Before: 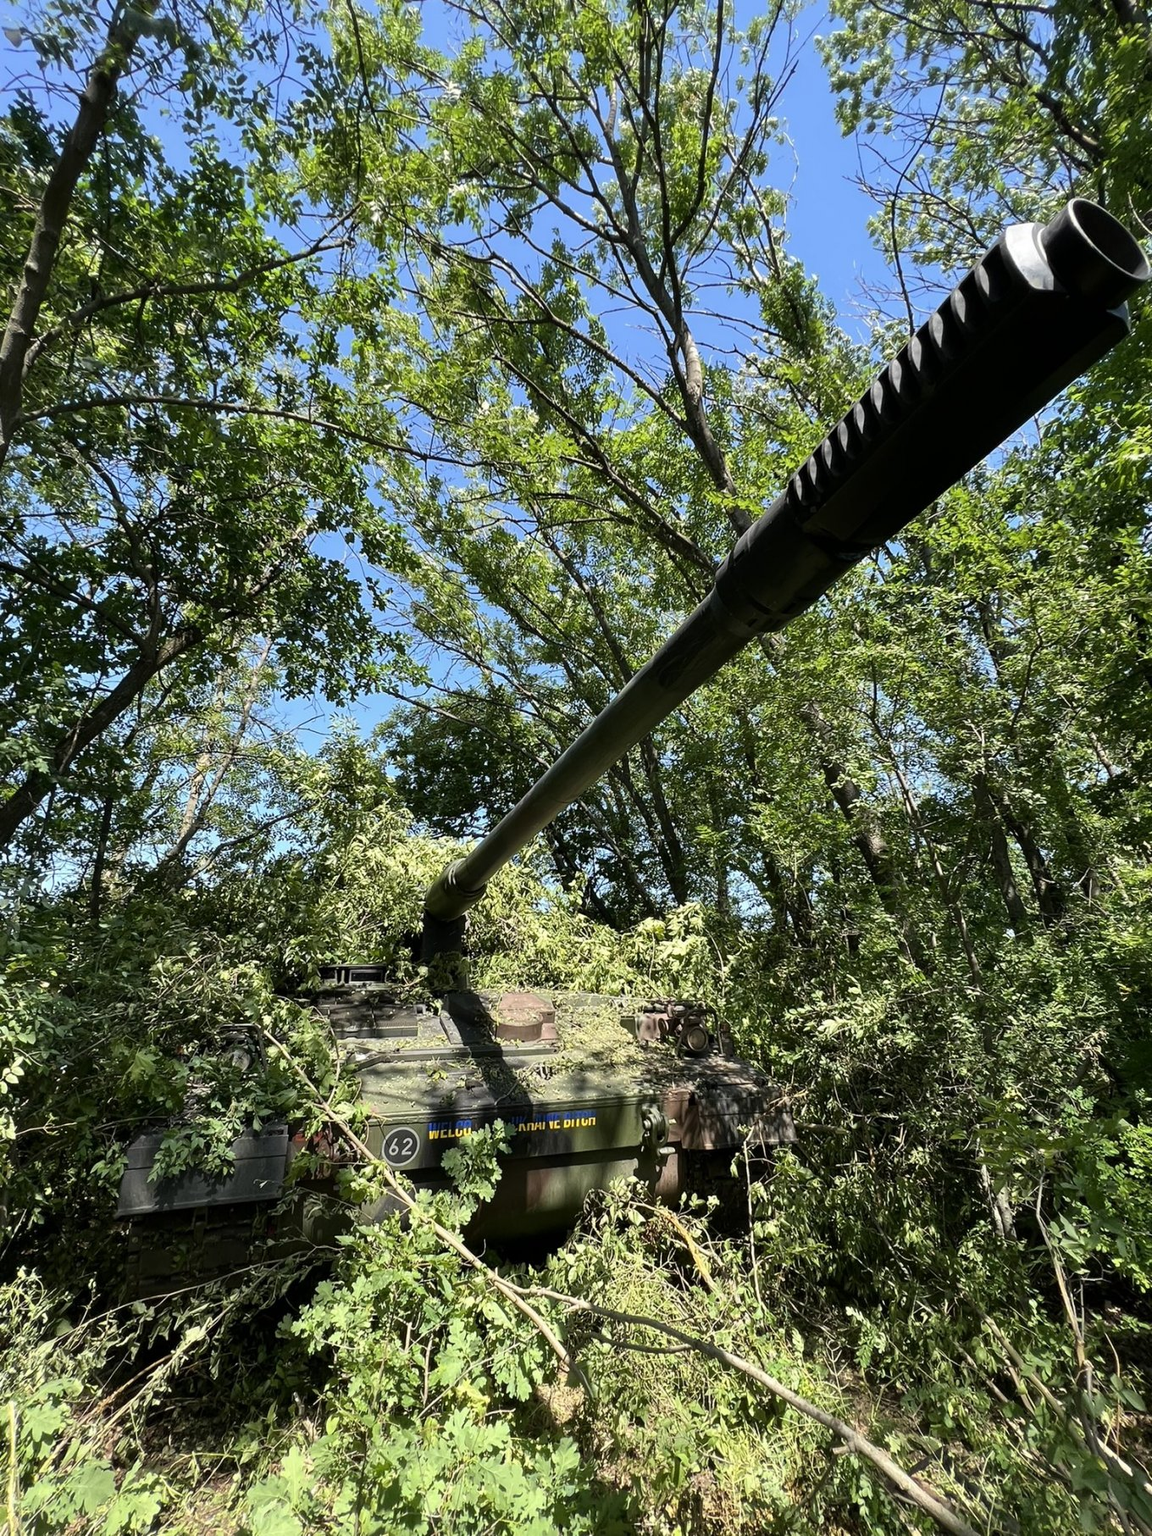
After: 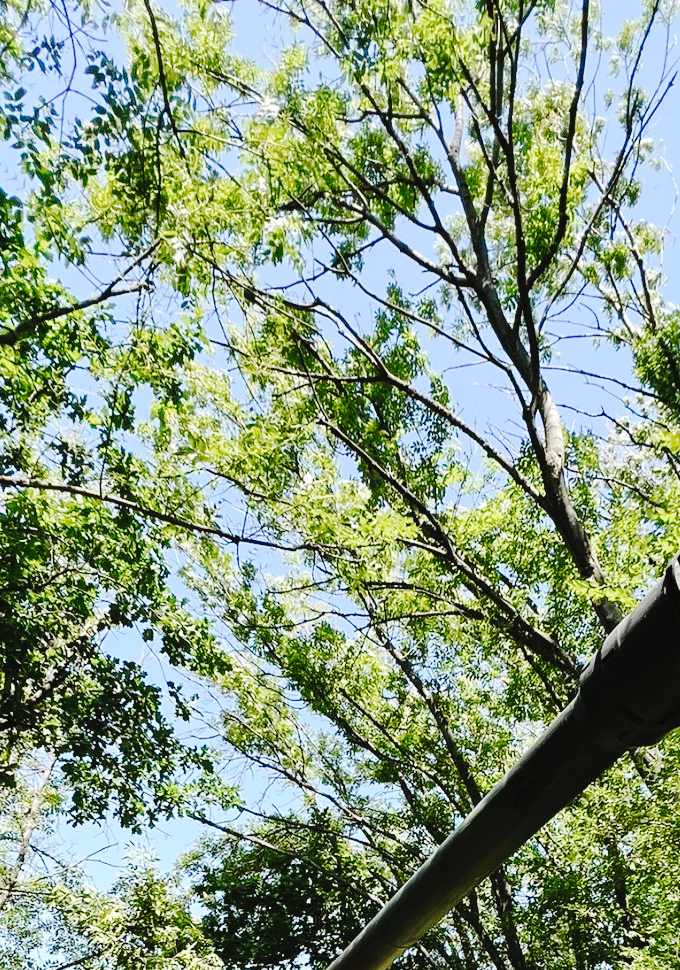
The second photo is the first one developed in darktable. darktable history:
crop: left 19.556%, right 30.401%, bottom 46.458%
tone curve: curves: ch0 [(0, 0) (0.003, 0.026) (0.011, 0.03) (0.025, 0.038) (0.044, 0.046) (0.069, 0.055) (0.1, 0.075) (0.136, 0.114) (0.177, 0.158) (0.224, 0.215) (0.277, 0.296) (0.335, 0.386) (0.399, 0.479) (0.468, 0.568) (0.543, 0.637) (0.623, 0.707) (0.709, 0.773) (0.801, 0.834) (0.898, 0.896) (1, 1)], preserve colors none
base curve: curves: ch0 [(0, 0) (0.028, 0.03) (0.121, 0.232) (0.46, 0.748) (0.859, 0.968) (1, 1)], preserve colors none
